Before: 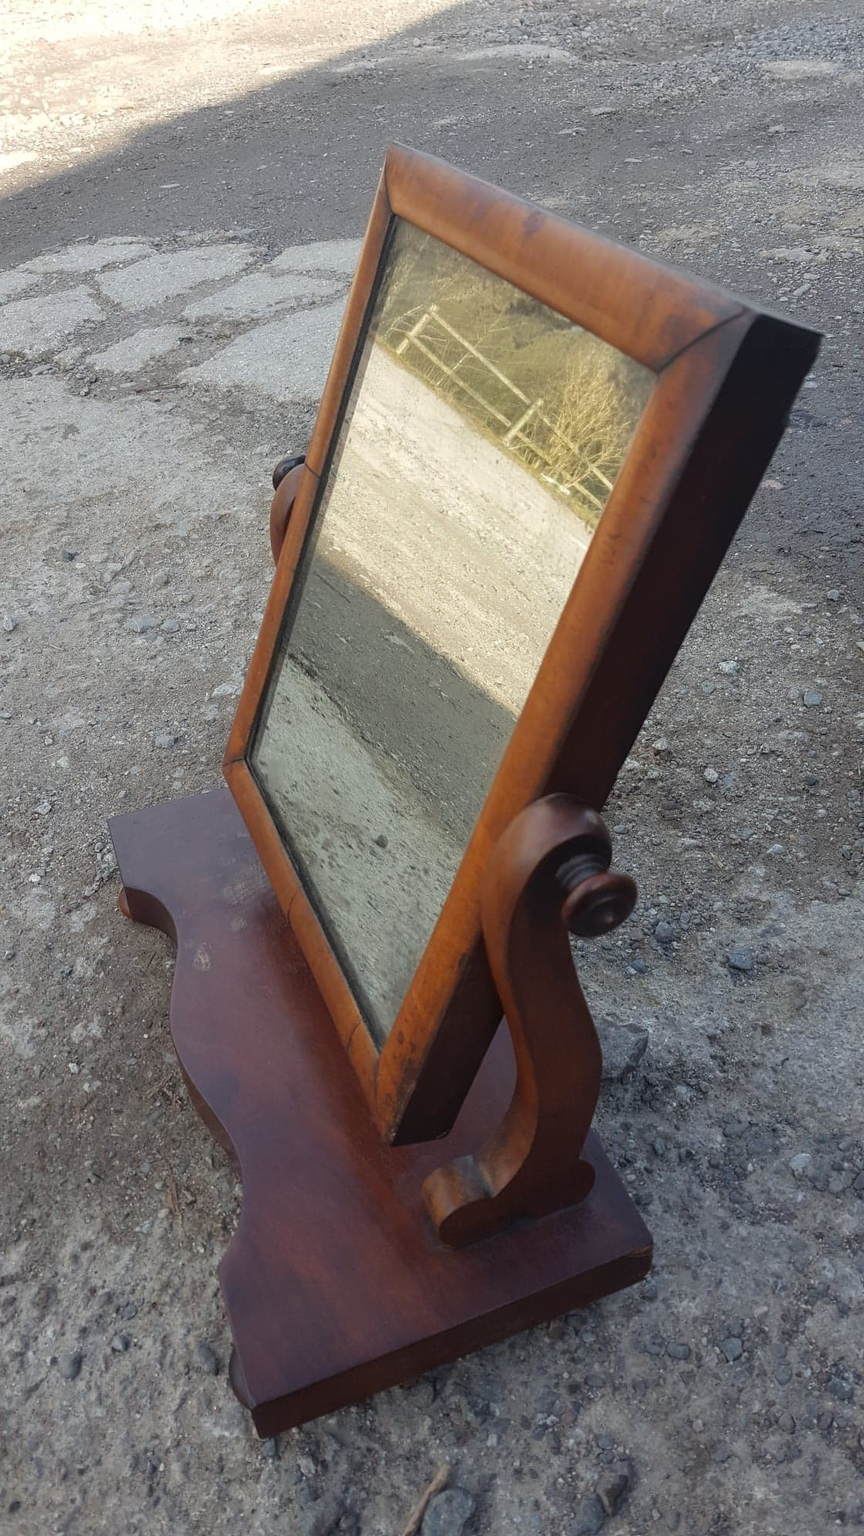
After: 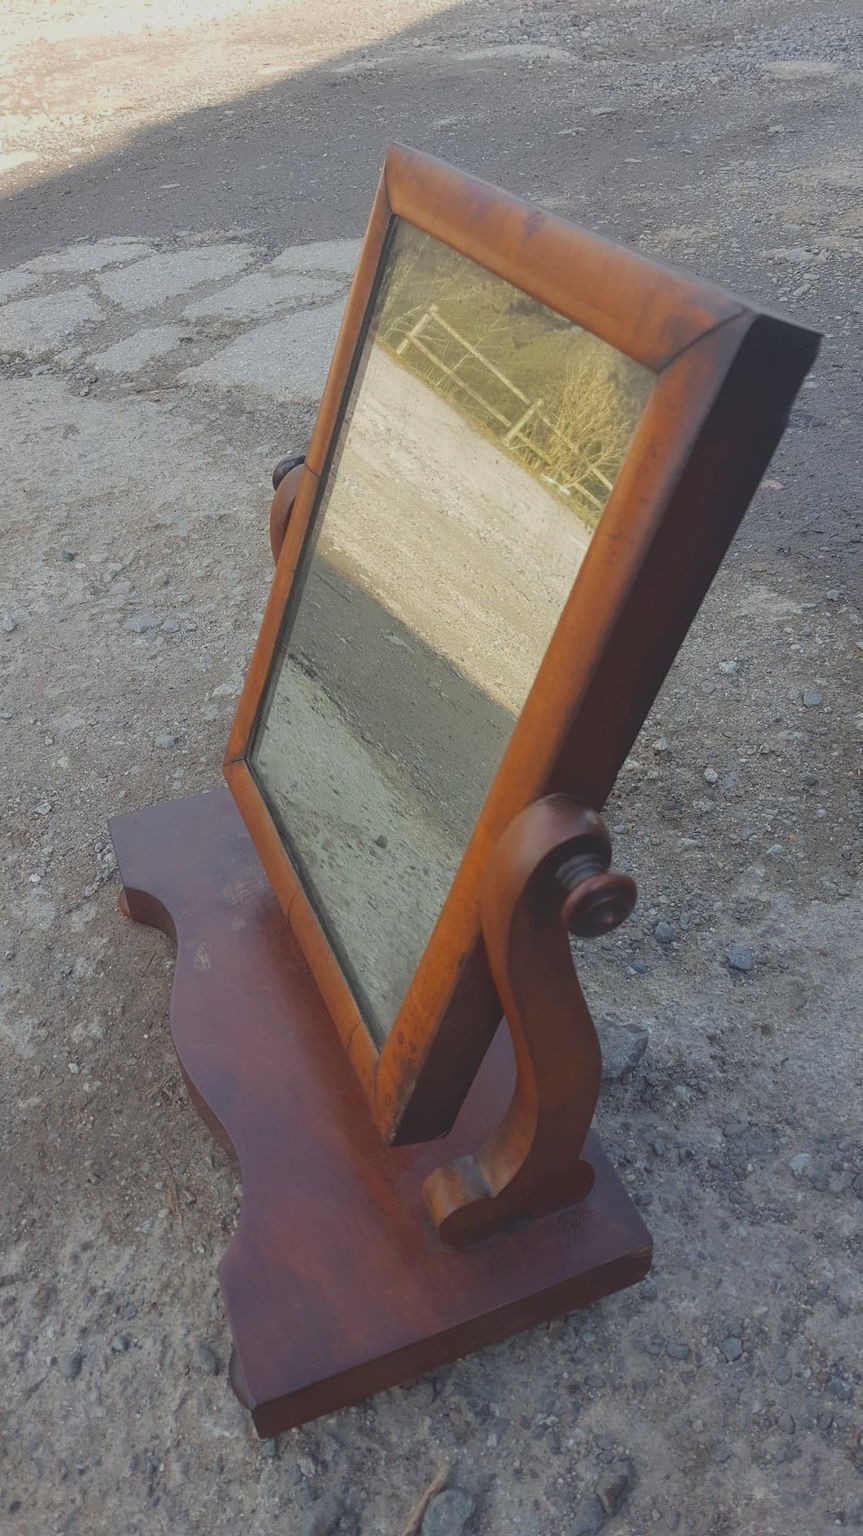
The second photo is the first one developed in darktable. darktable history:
contrast brightness saturation: contrast -0.272
